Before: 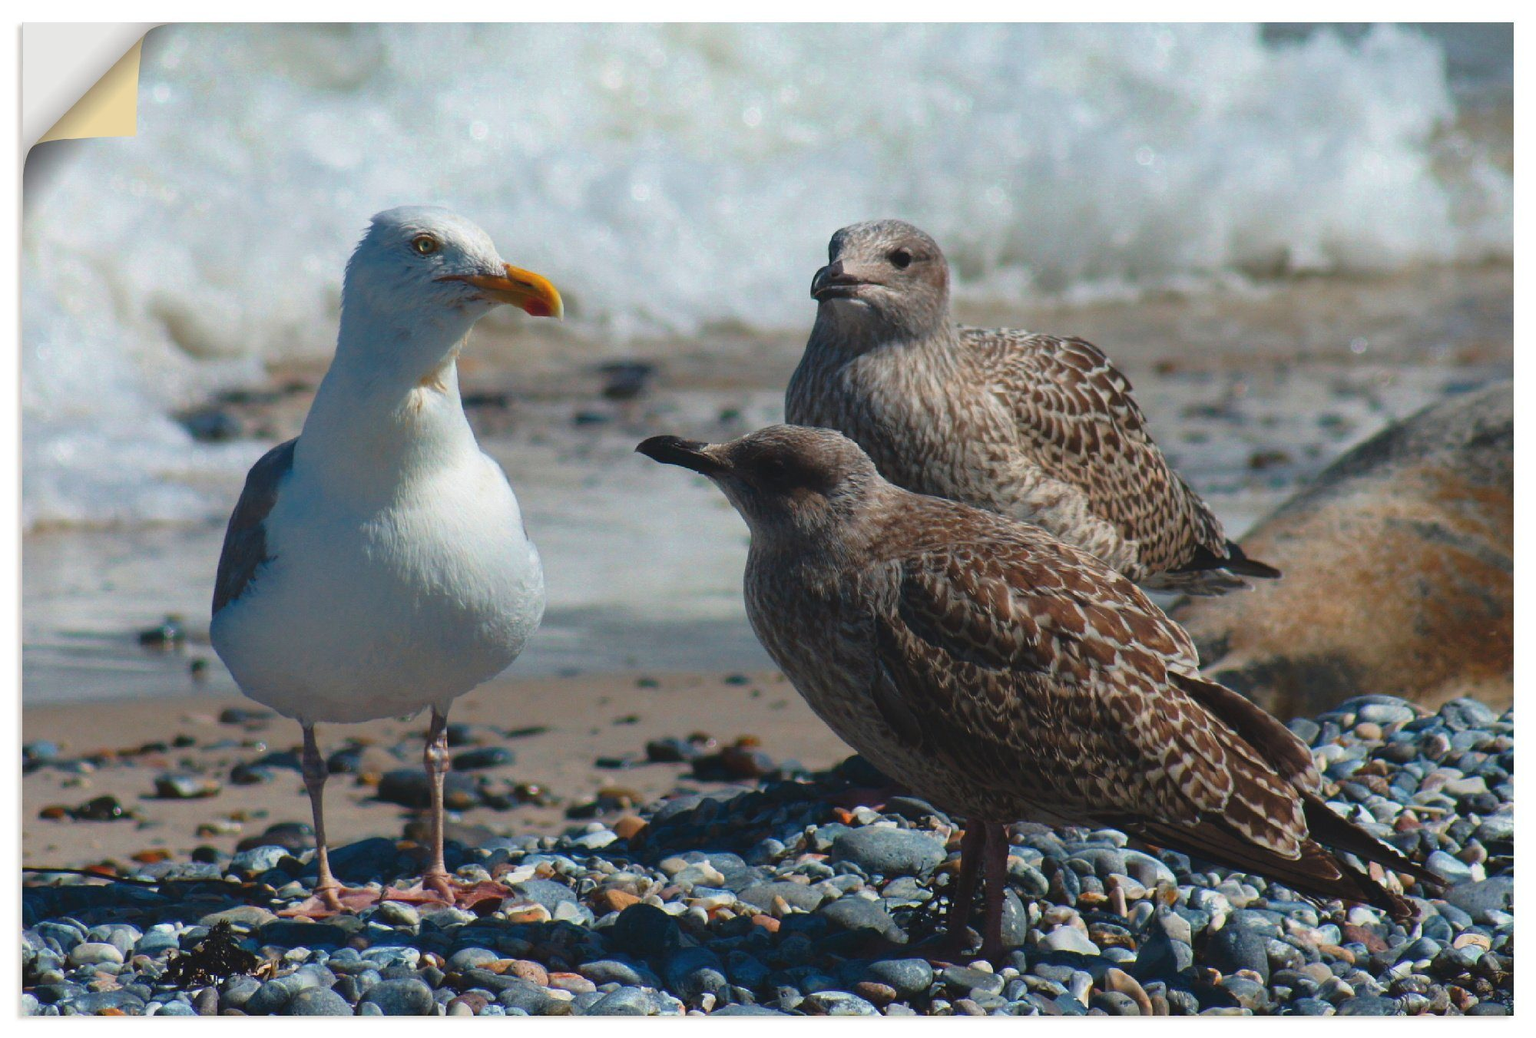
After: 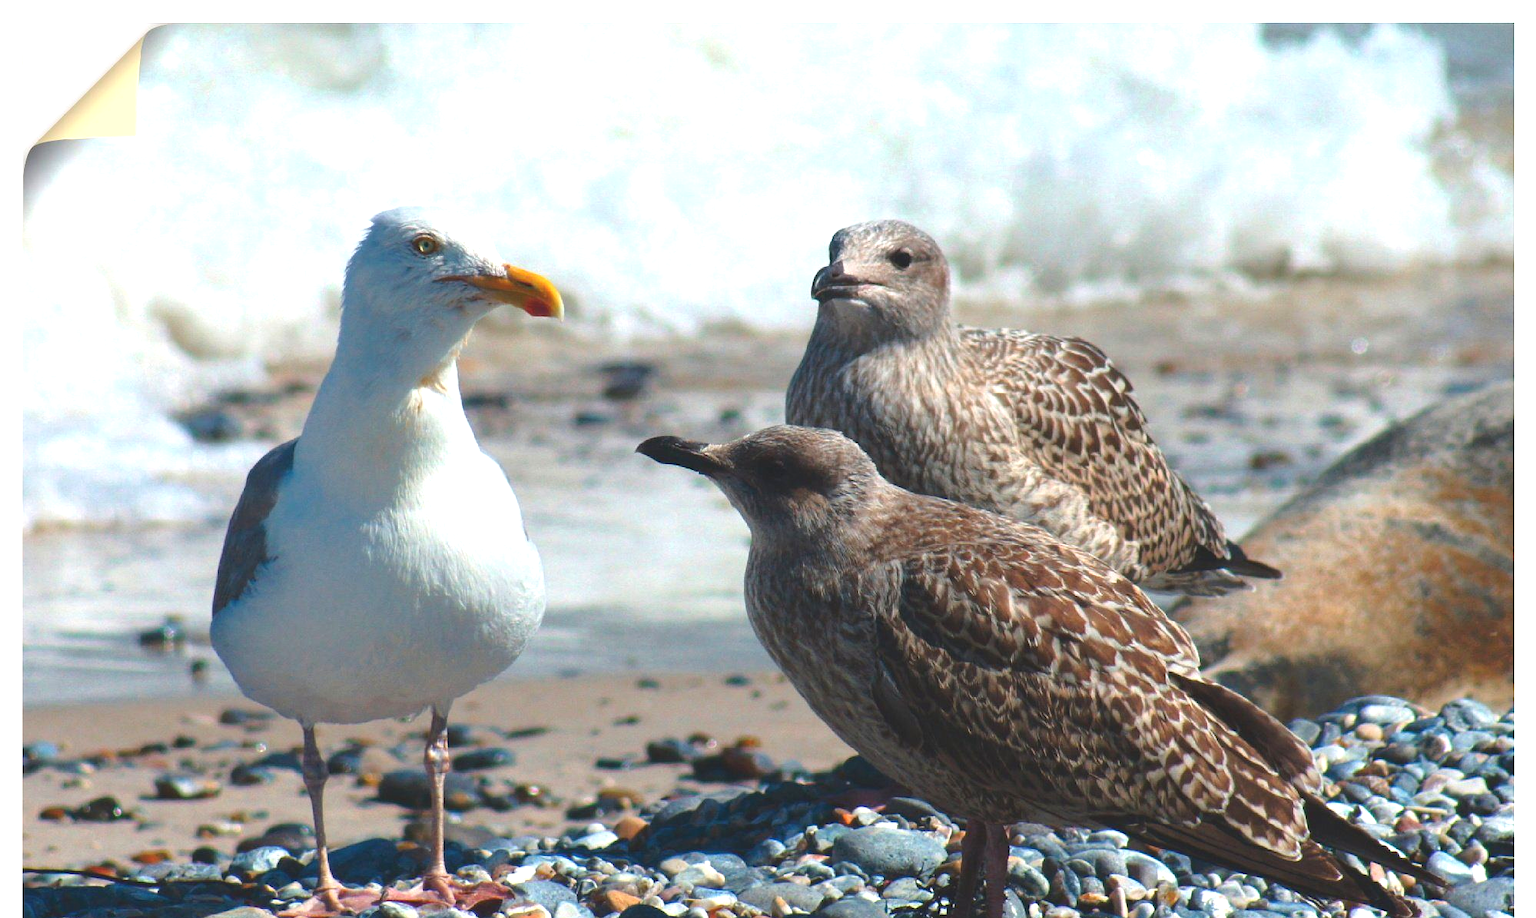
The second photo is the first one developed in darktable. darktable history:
crop and rotate: top 0%, bottom 11.589%
exposure: exposure 0.918 EV, compensate exposure bias true, compensate highlight preservation false
